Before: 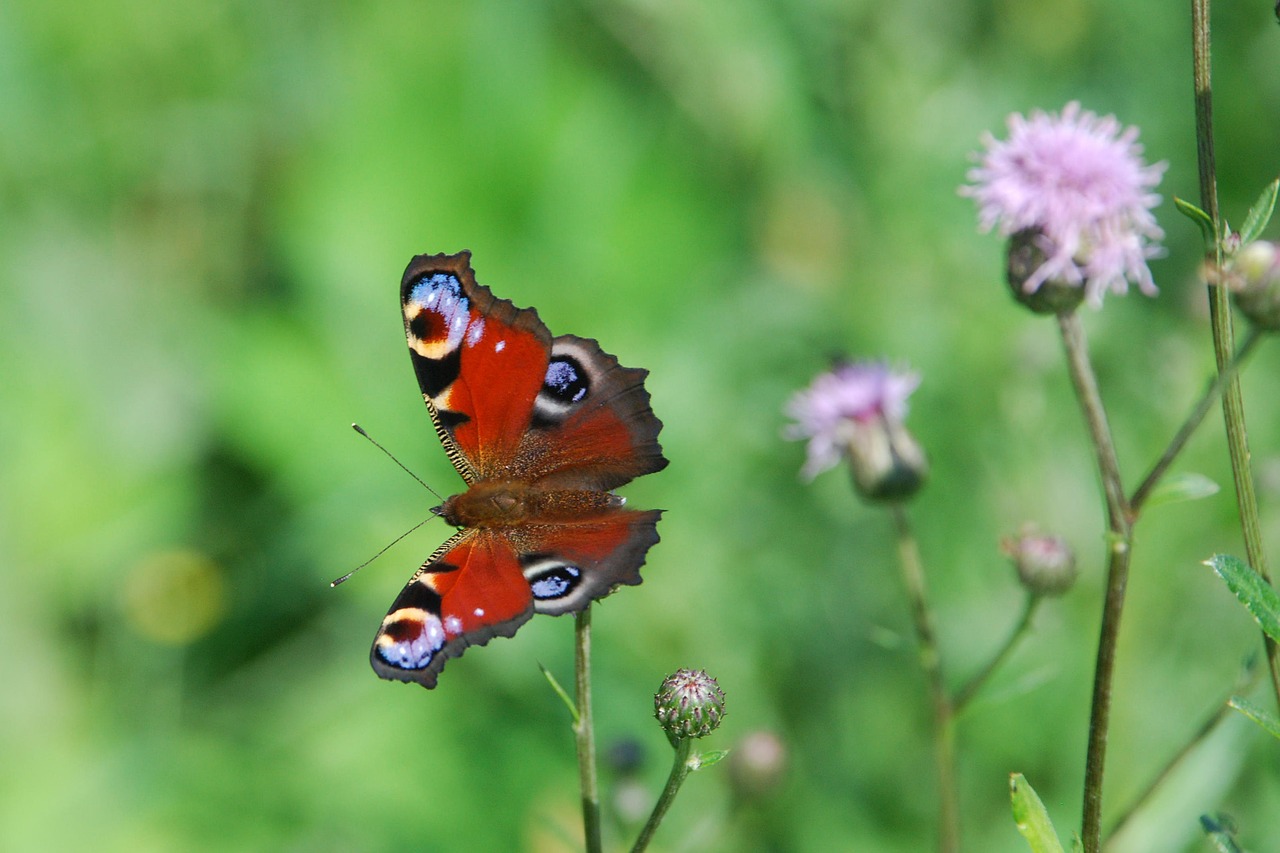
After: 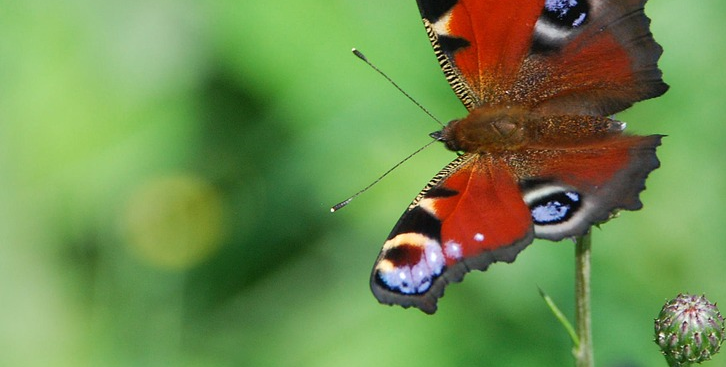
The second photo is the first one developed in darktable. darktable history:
crop: top 44.007%, right 43.205%, bottom 12.868%
